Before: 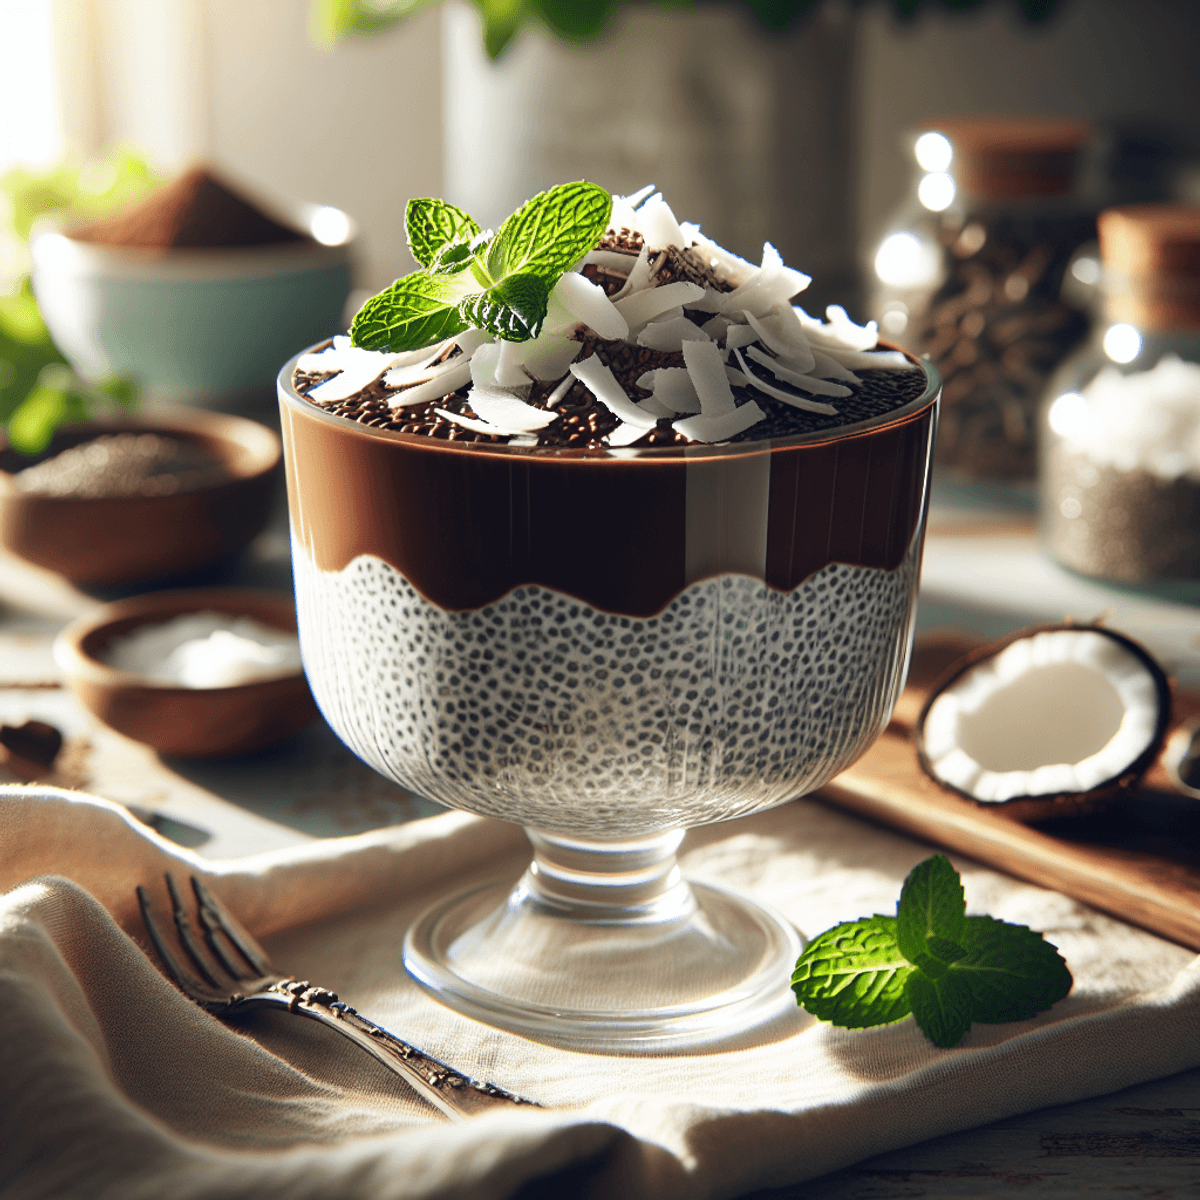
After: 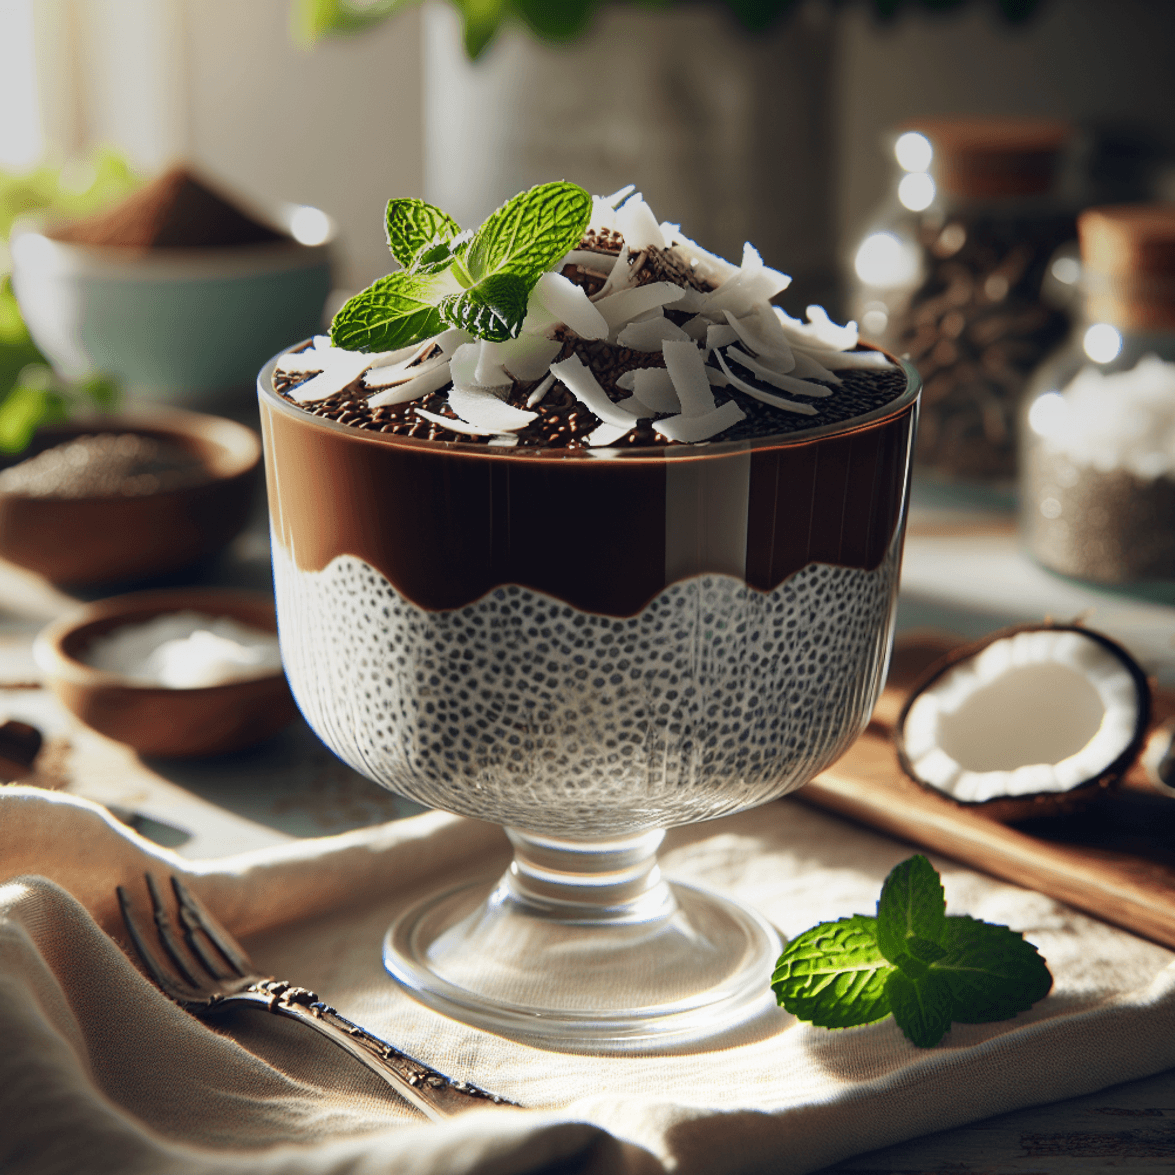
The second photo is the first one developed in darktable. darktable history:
graduated density: rotation -0.352°, offset 57.64
crop: left 1.743%, right 0.268%, bottom 2.011%
